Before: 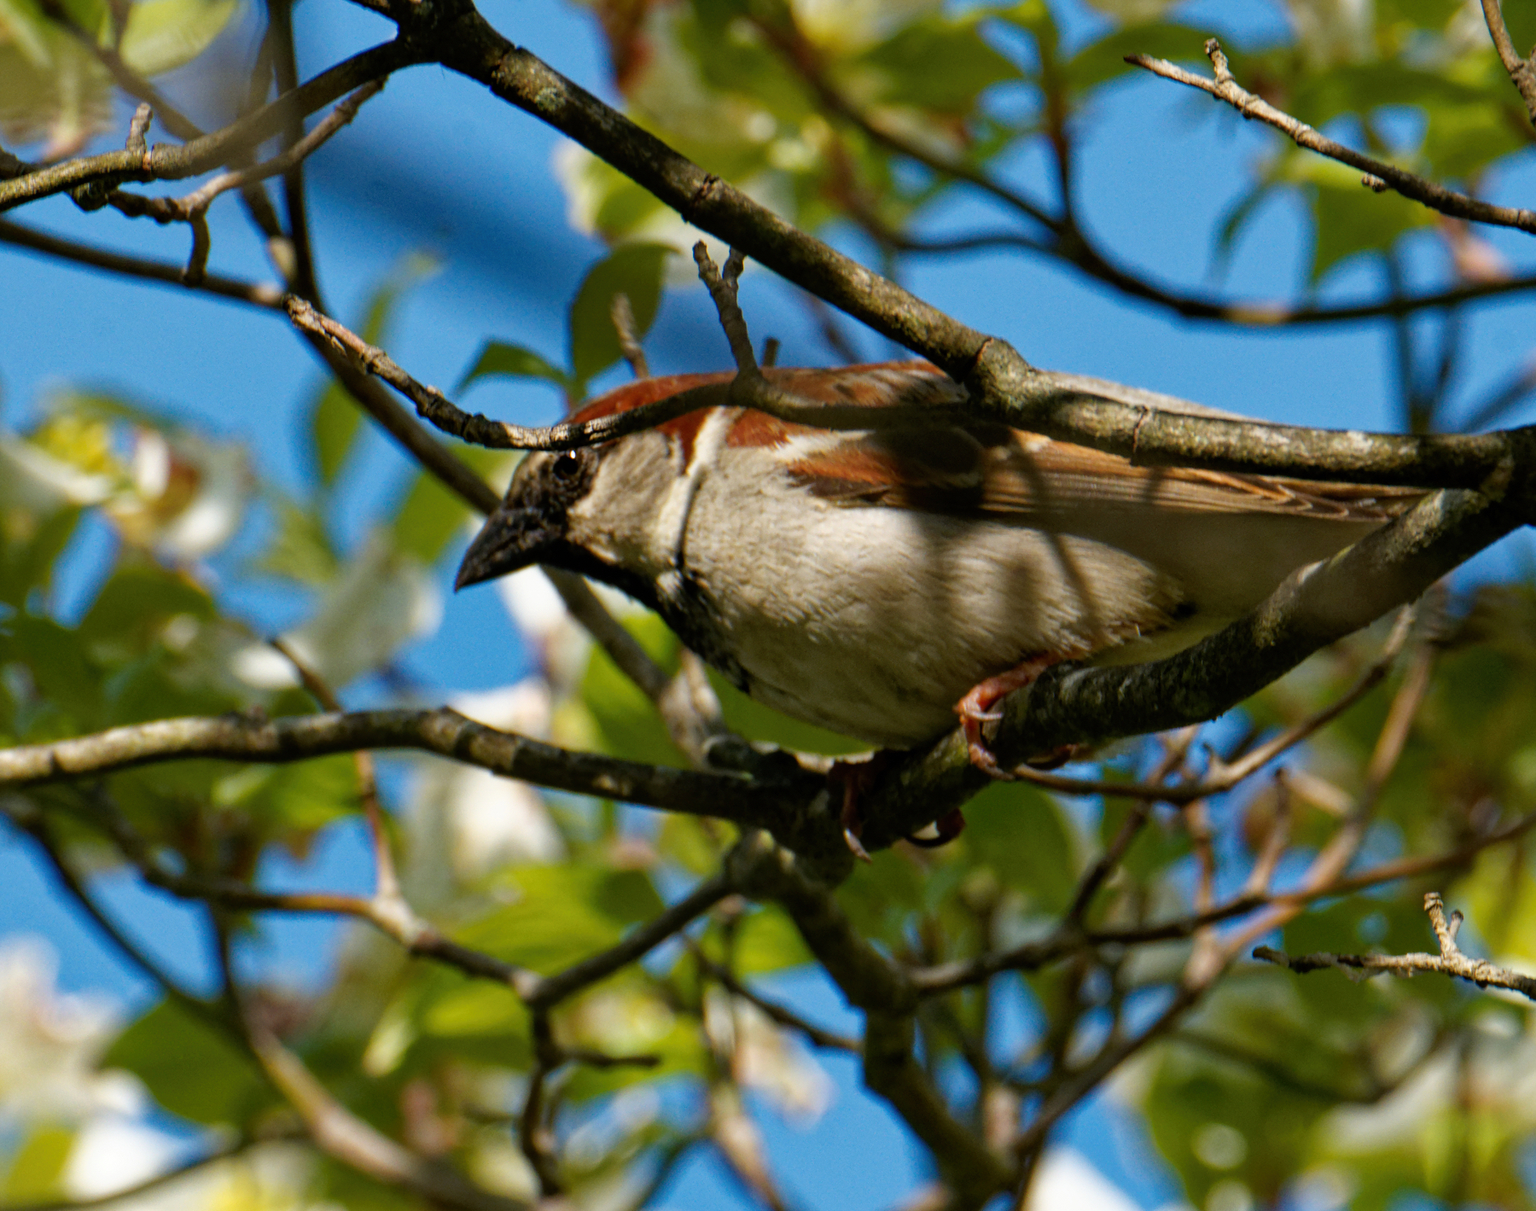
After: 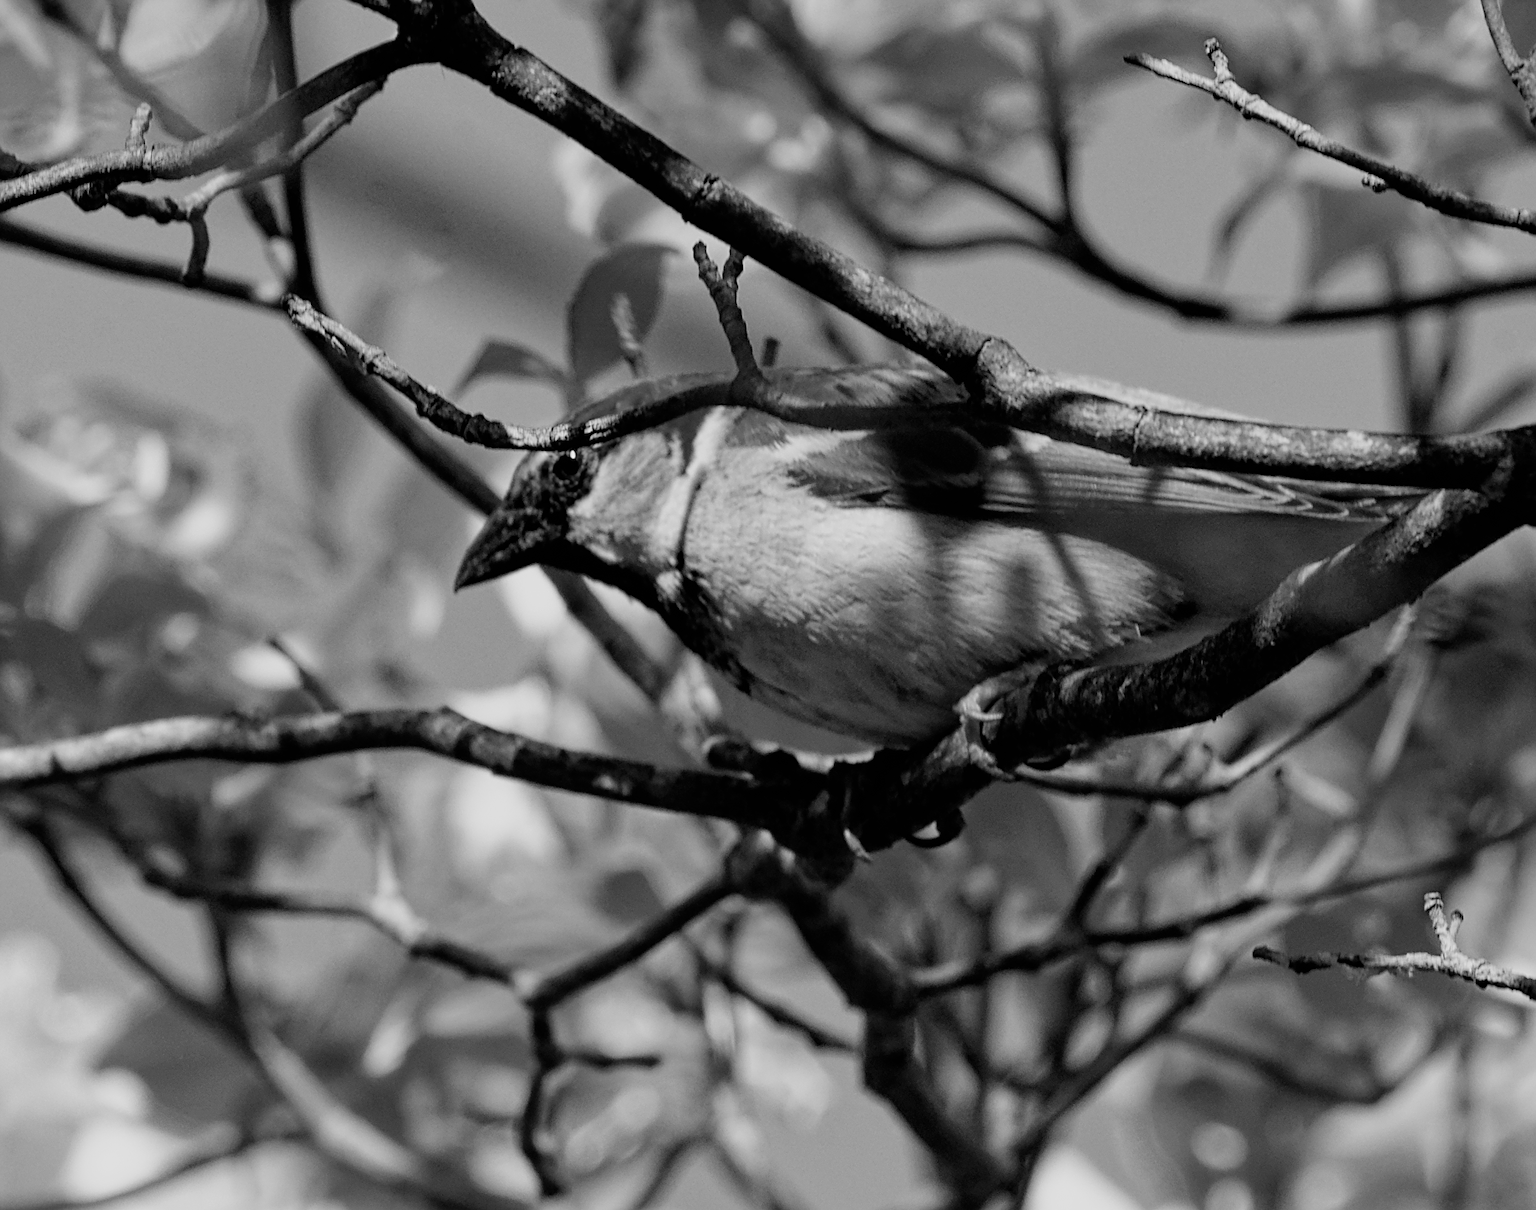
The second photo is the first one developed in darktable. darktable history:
filmic rgb: black relative exposure -7.65 EV, white relative exposure 4.56 EV, hardness 3.61
monochrome: on, module defaults
exposure: exposure 0.375 EV, compensate highlight preservation false
sharpen: on, module defaults
